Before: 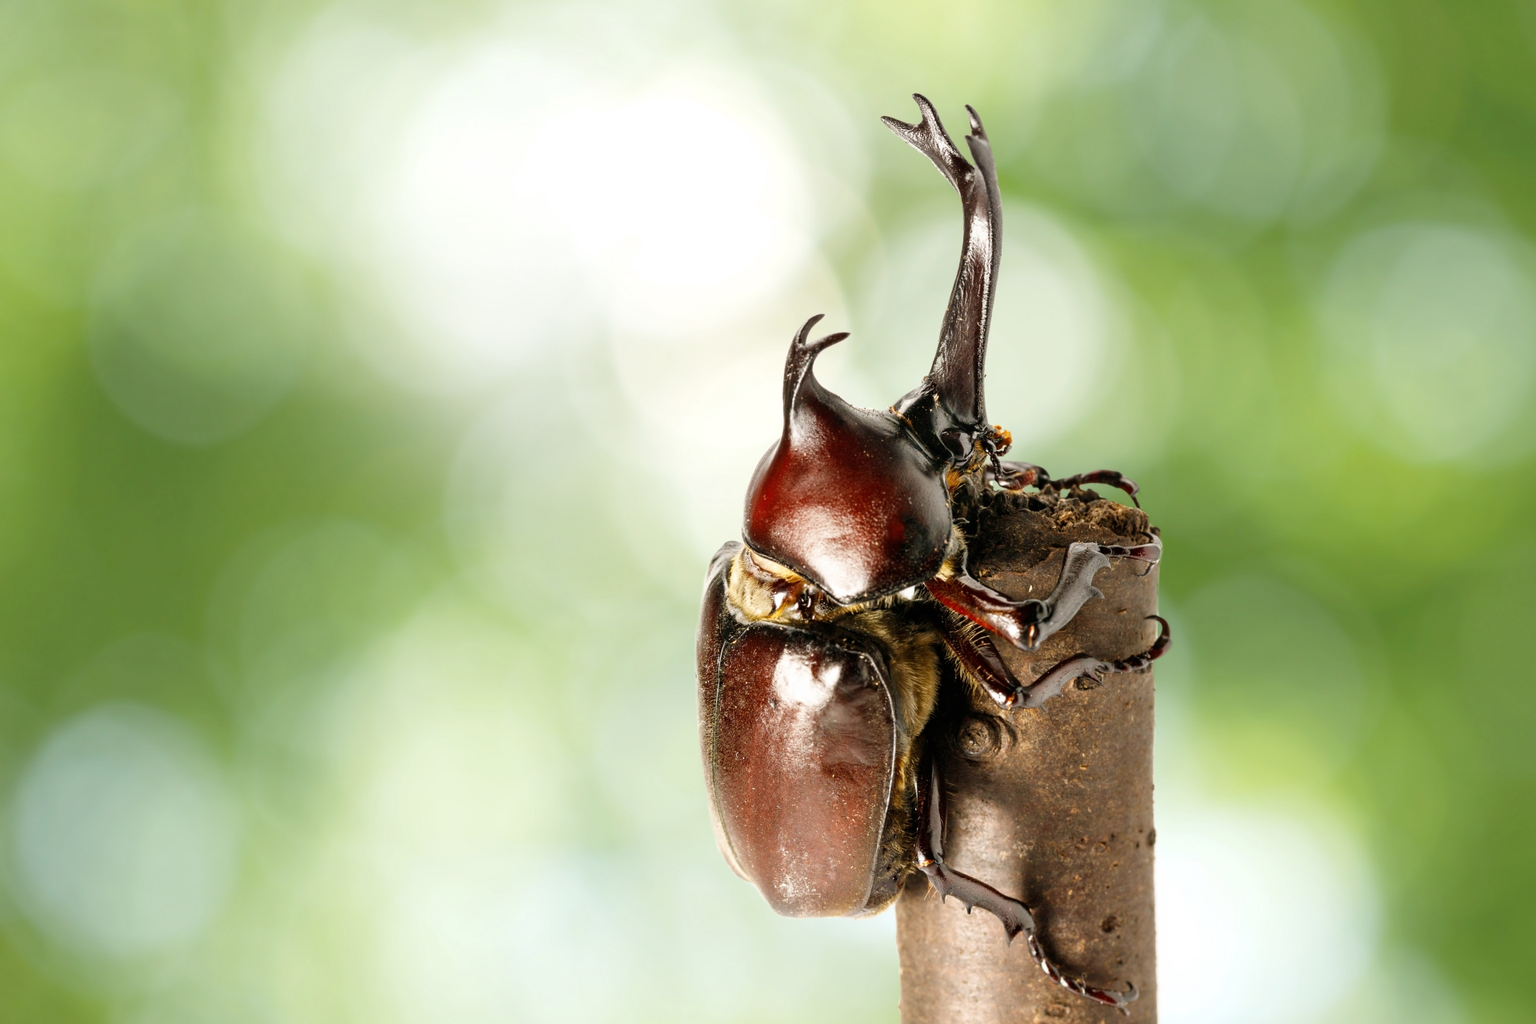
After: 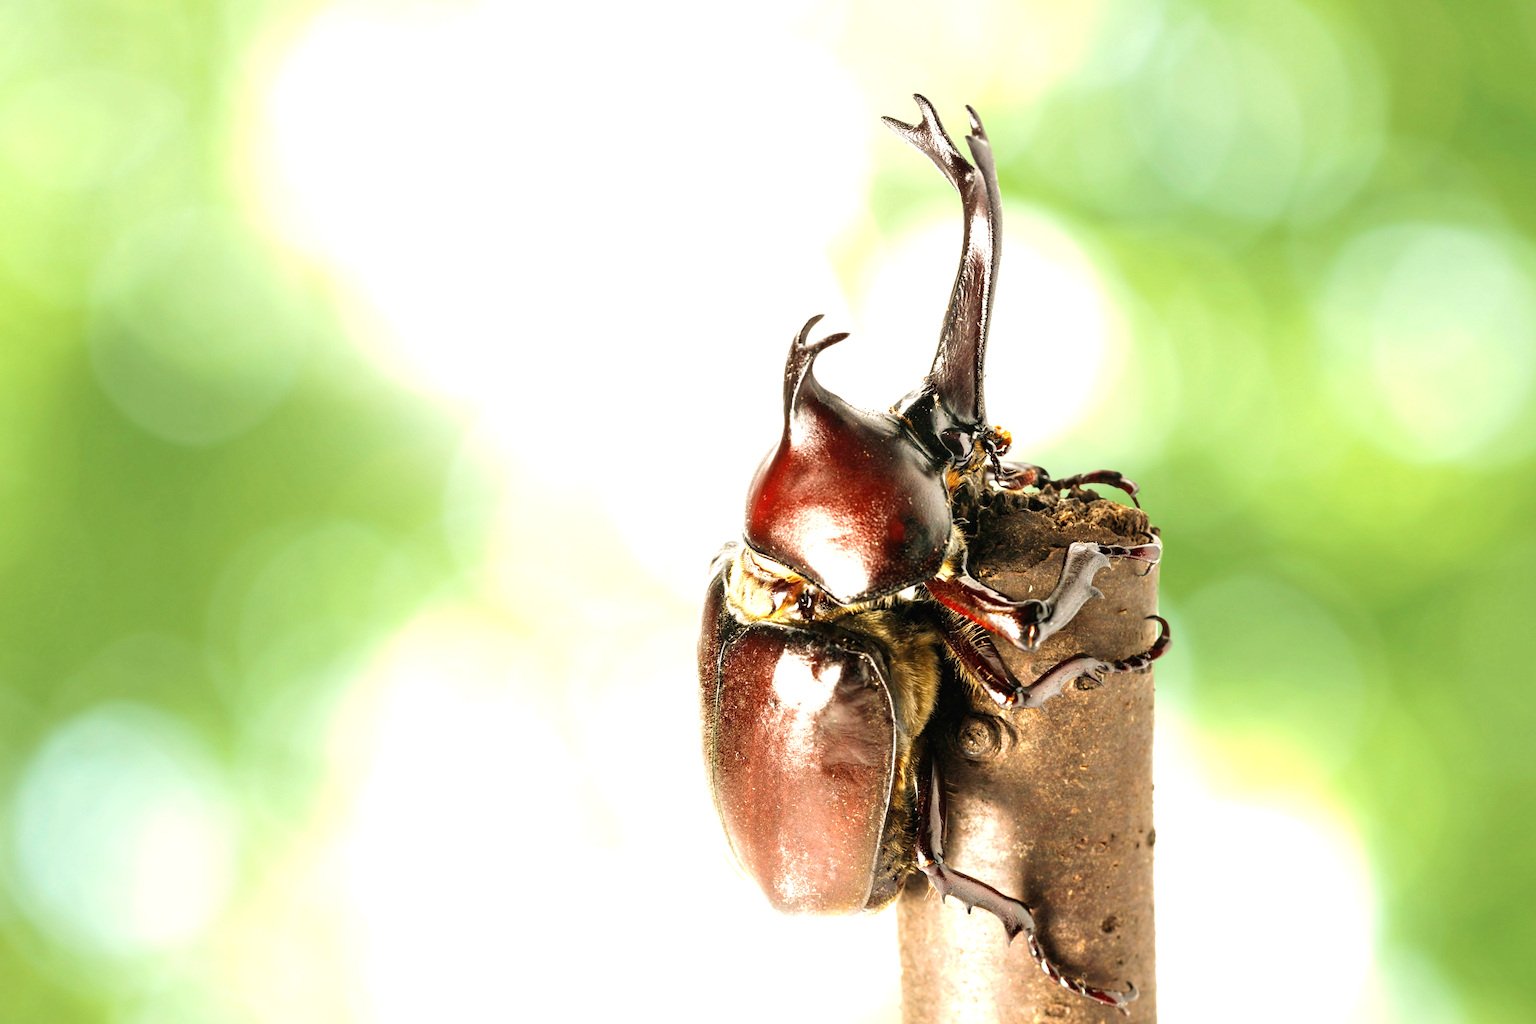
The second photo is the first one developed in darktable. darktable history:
velvia: on, module defaults
exposure: black level correction -0.001, exposure 0.9 EV, compensate exposure bias true, compensate highlight preservation false
